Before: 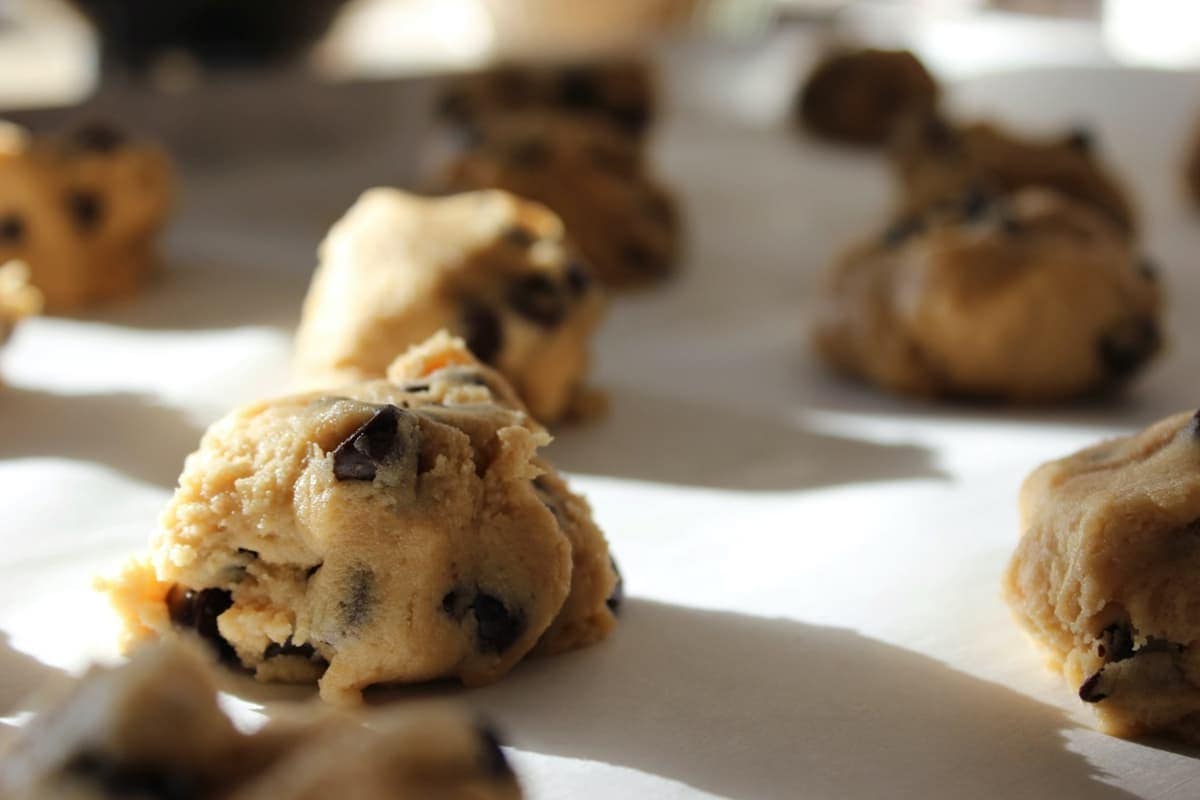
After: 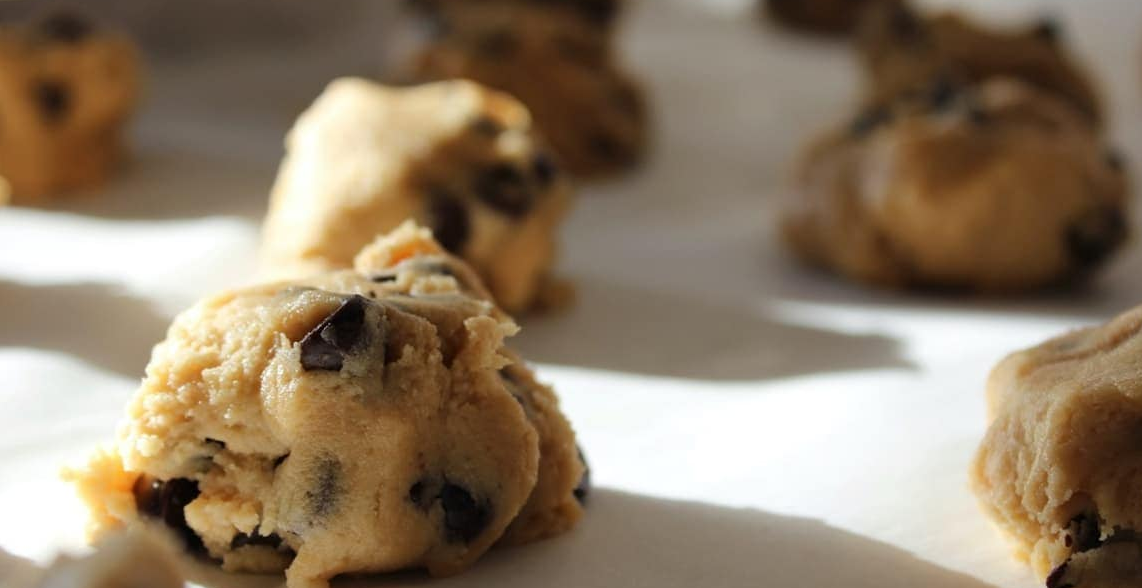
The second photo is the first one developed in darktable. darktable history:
crop and rotate: left 2.793%, top 13.825%, right 2.017%, bottom 12.597%
